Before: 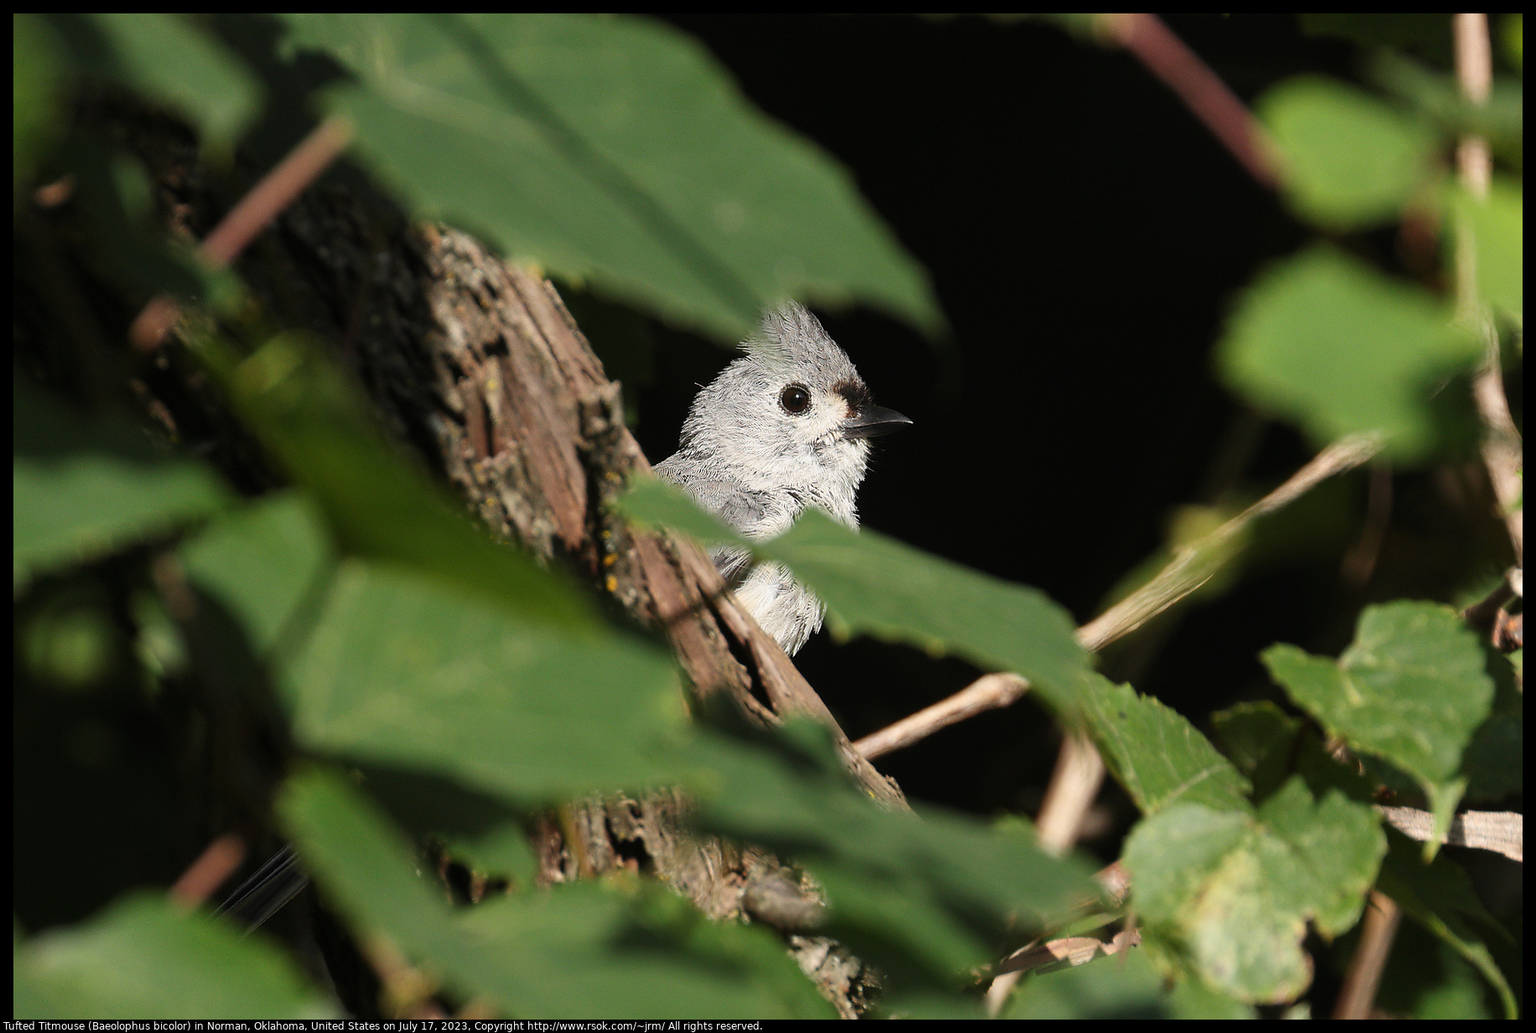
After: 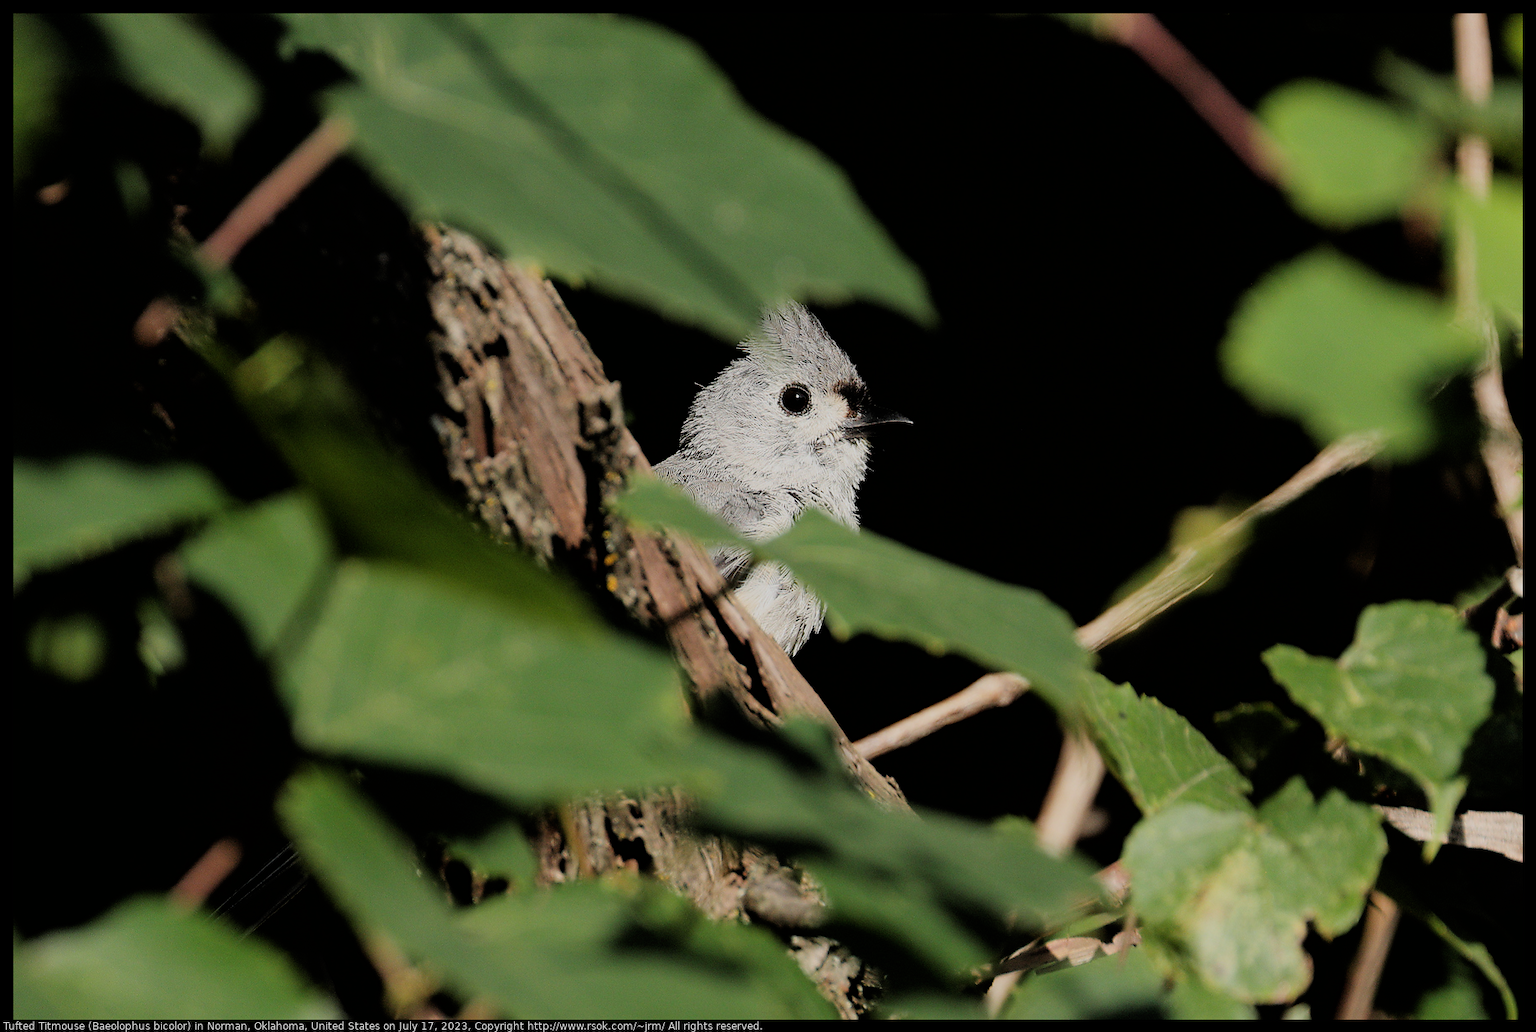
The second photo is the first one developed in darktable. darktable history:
filmic rgb: black relative exposure -4.55 EV, white relative exposure 4.78 EV, hardness 2.34, latitude 36.42%, contrast 1.045, highlights saturation mix 1.02%, shadows ↔ highlights balance 1.16%
